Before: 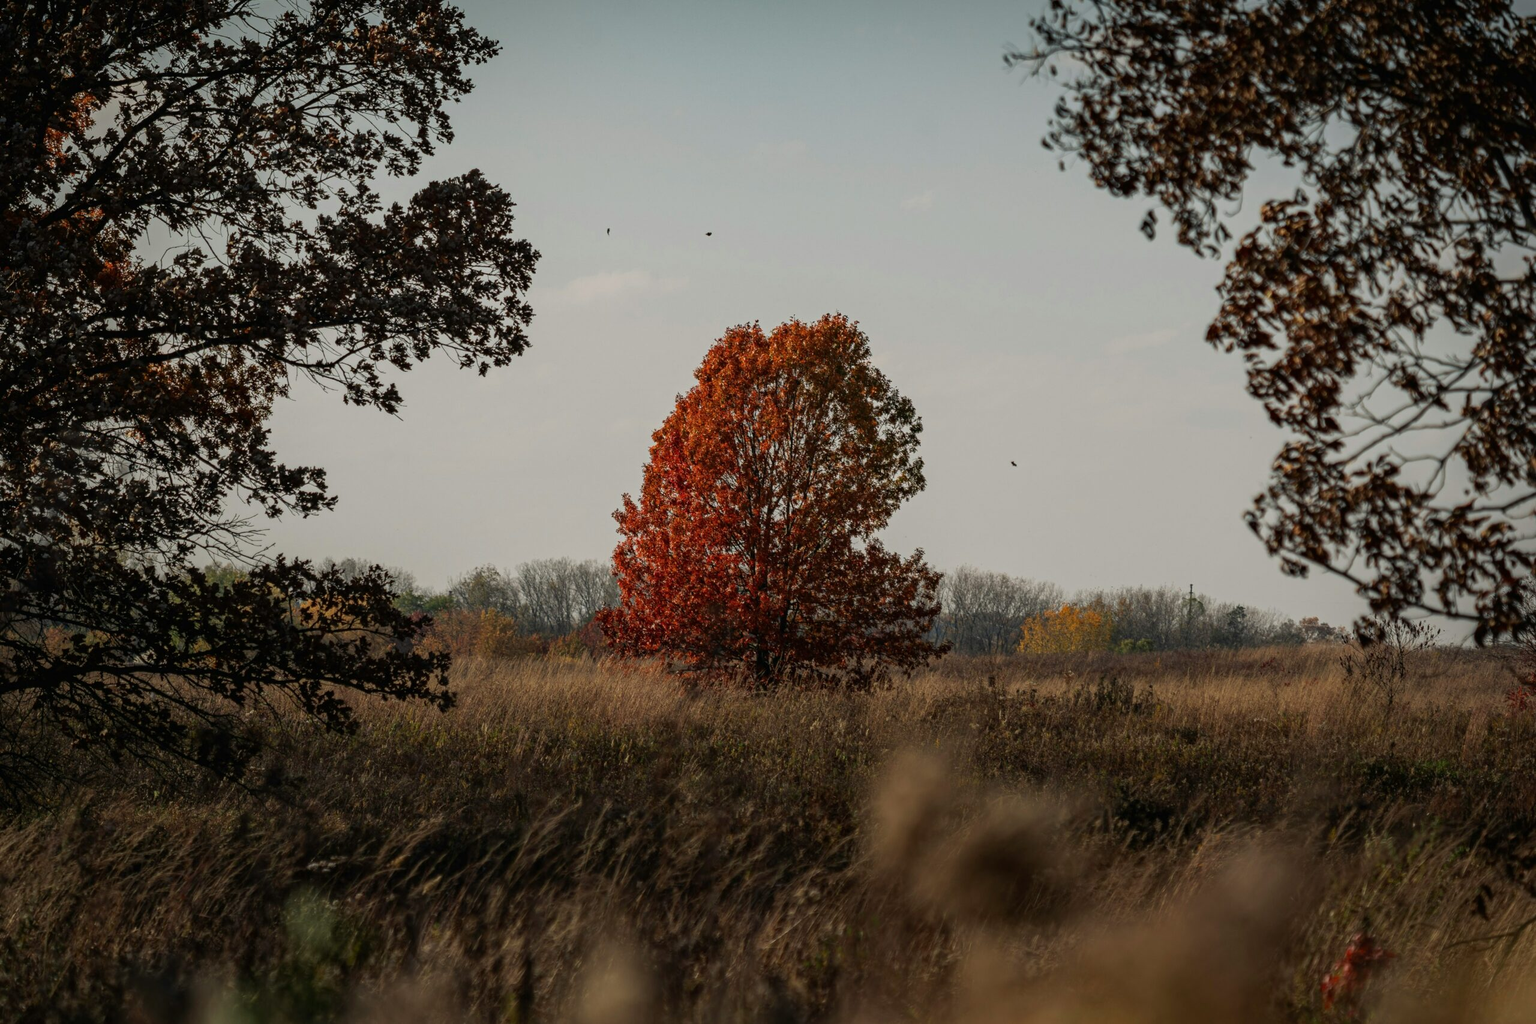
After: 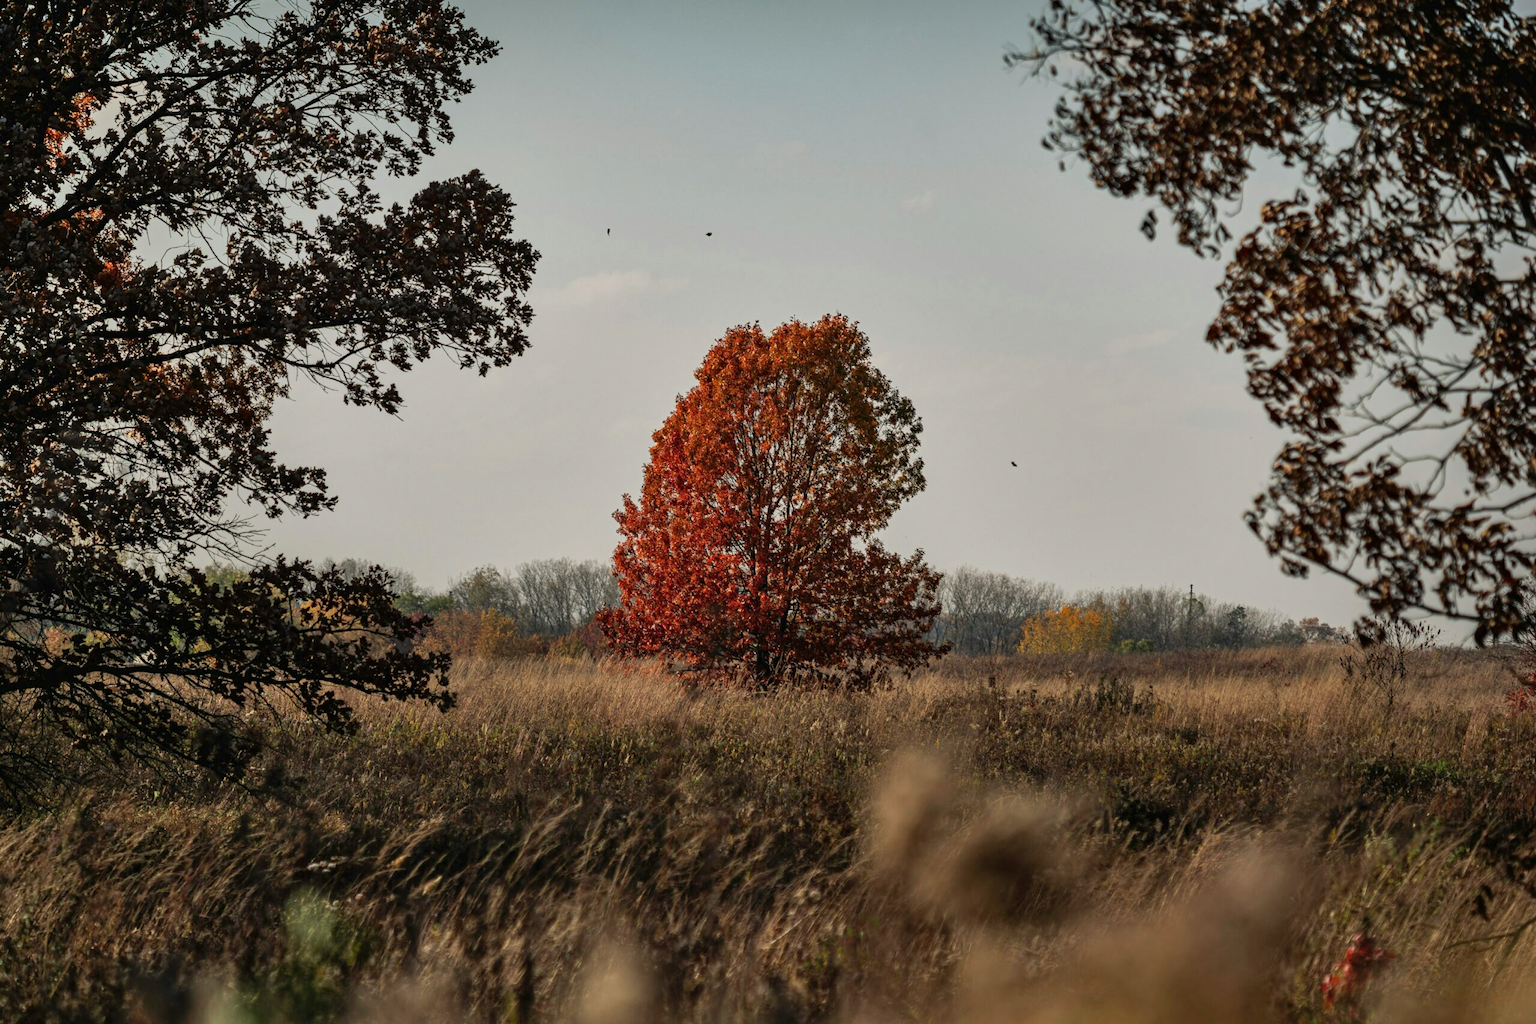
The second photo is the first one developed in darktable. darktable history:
exposure: exposure 0.207 EV, compensate highlight preservation false
shadows and highlights: shadows 49, highlights -41, soften with gaussian
